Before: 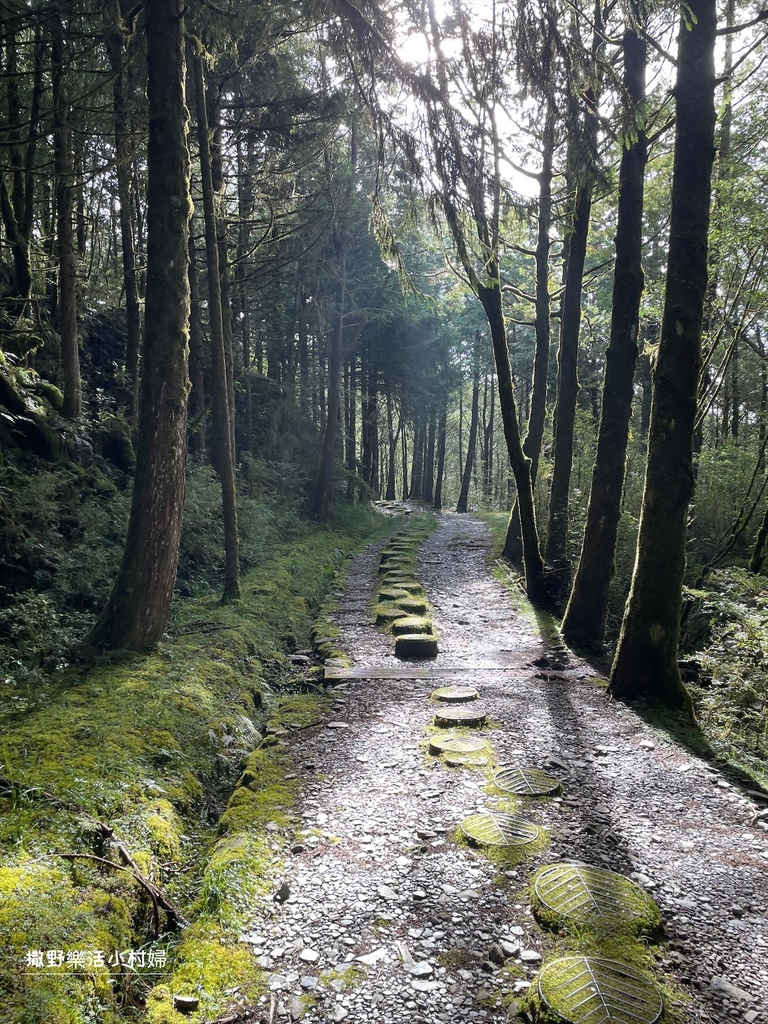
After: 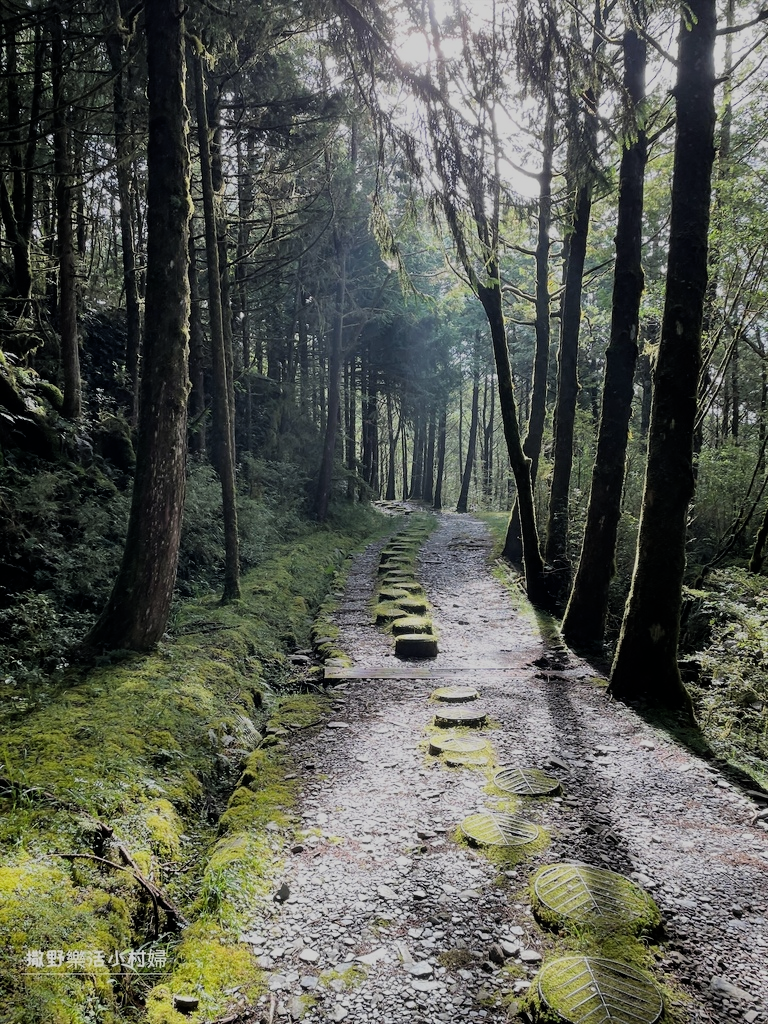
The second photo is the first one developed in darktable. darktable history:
filmic rgb: black relative exposure -7.22 EV, white relative exposure 5.34 EV, hardness 3.03, color science v6 (2022), iterations of high-quality reconstruction 0
